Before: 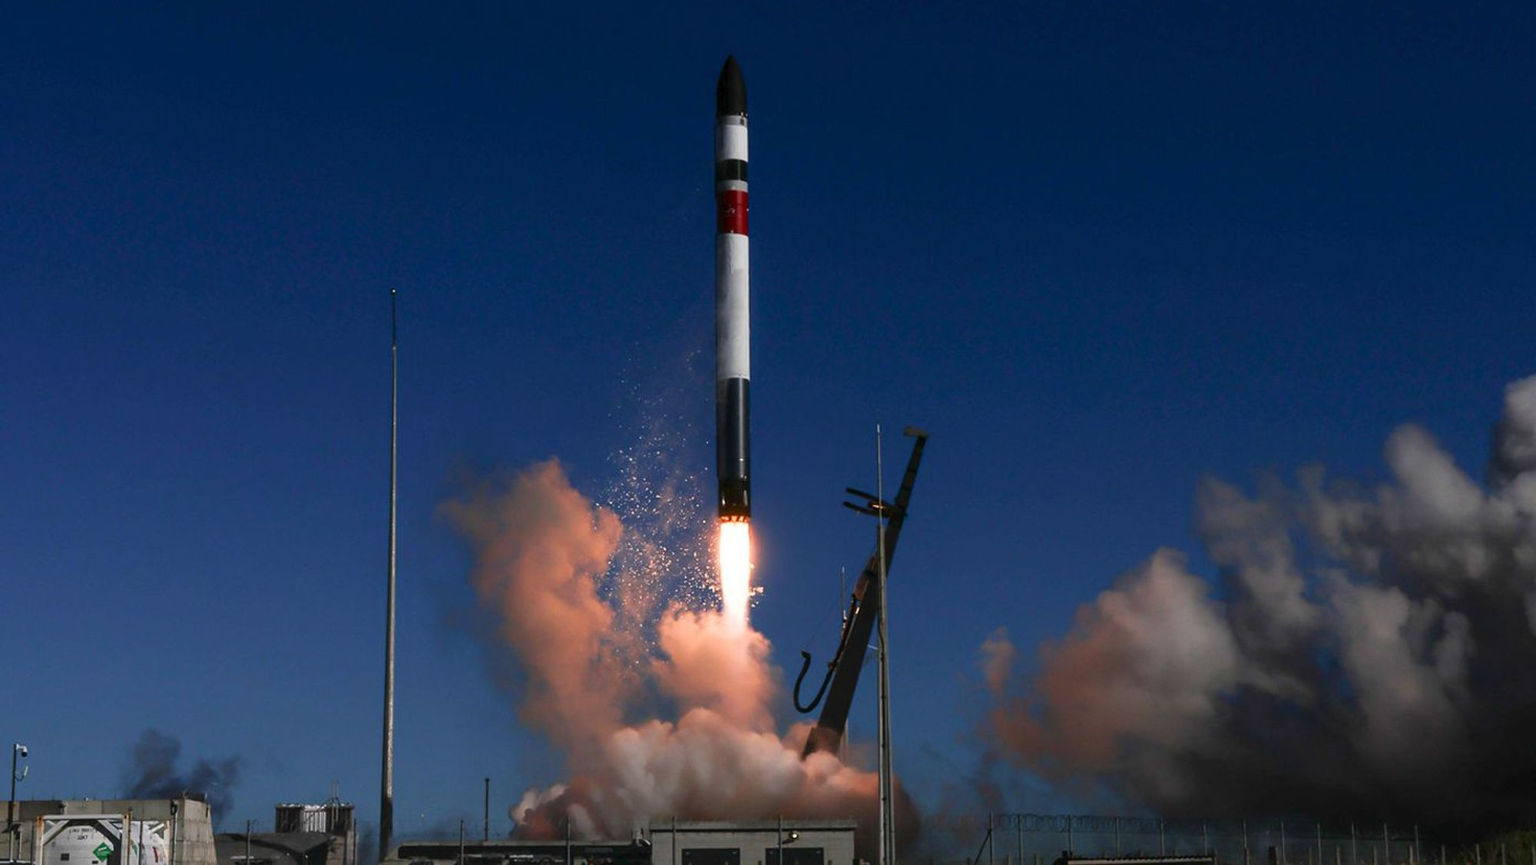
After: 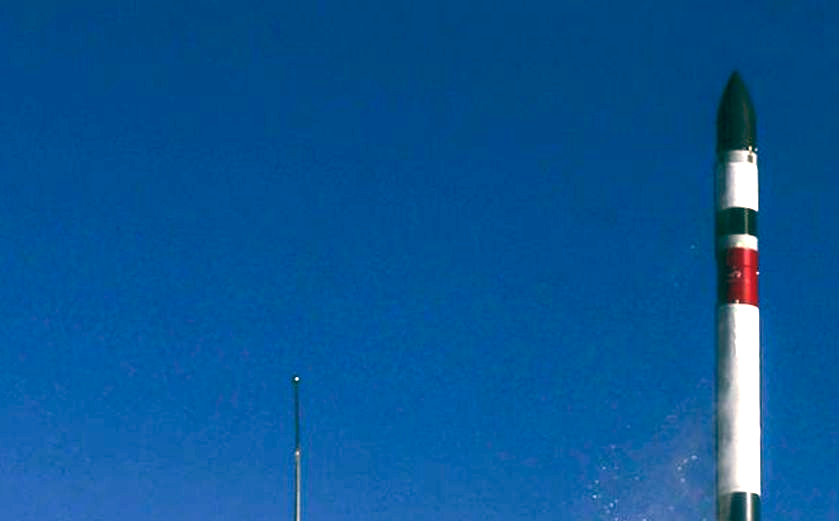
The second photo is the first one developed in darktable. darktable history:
tone equalizer: on, module defaults
exposure: exposure 2.003 EV, compensate highlight preservation false
crop and rotate: left 10.817%, top 0.062%, right 47.194%, bottom 53.626%
color balance: lift [1.005, 0.99, 1.007, 1.01], gamma [1, 0.979, 1.011, 1.021], gain [0.923, 1.098, 1.025, 0.902], input saturation 90.45%, contrast 7.73%, output saturation 105.91%
